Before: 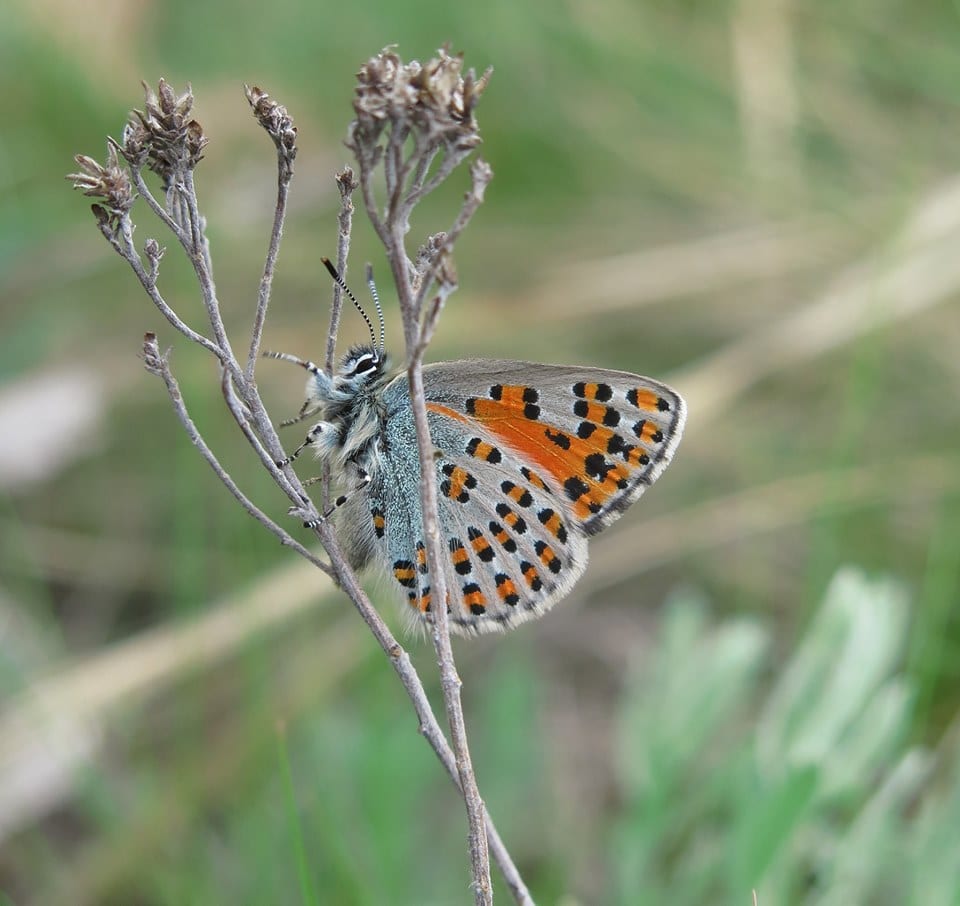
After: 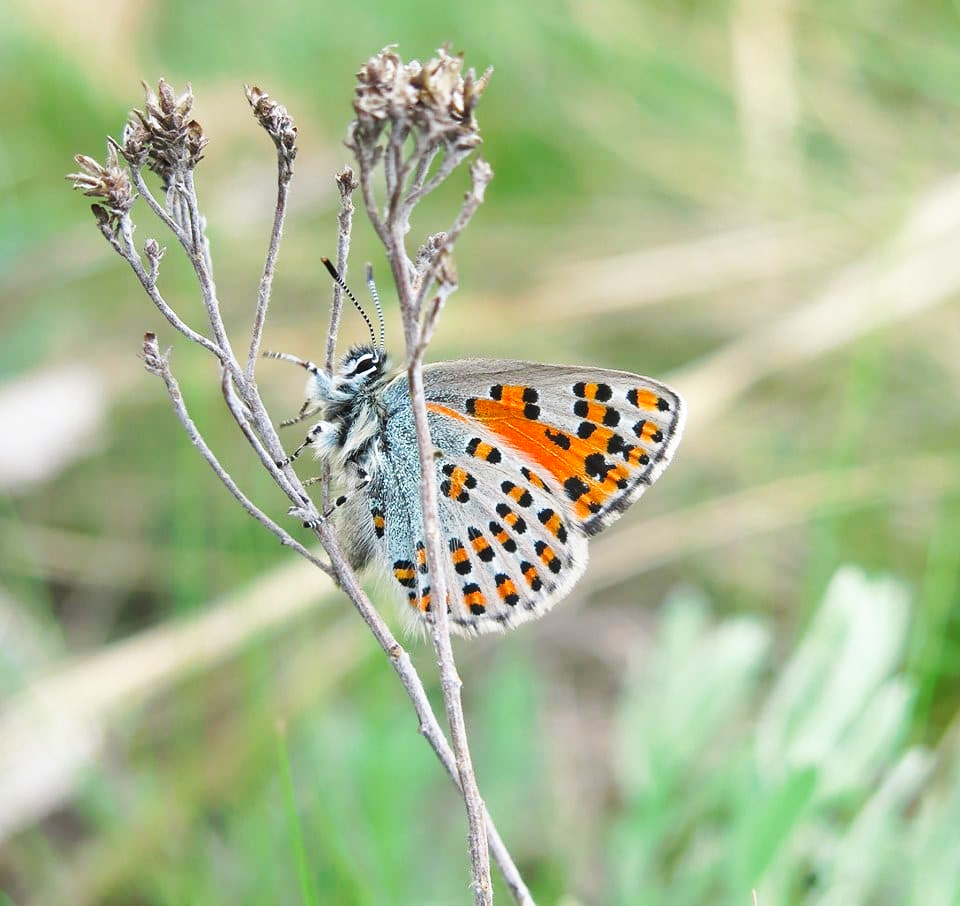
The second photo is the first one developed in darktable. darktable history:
tone curve: curves: ch0 [(0, 0) (0.003, 0.011) (0.011, 0.02) (0.025, 0.032) (0.044, 0.046) (0.069, 0.071) (0.1, 0.107) (0.136, 0.144) (0.177, 0.189) (0.224, 0.244) (0.277, 0.309) (0.335, 0.398) (0.399, 0.477) (0.468, 0.583) (0.543, 0.675) (0.623, 0.772) (0.709, 0.855) (0.801, 0.926) (0.898, 0.979) (1, 1)], preserve colors none
contrast brightness saturation: contrast 0.1, brightness 0.03, saturation 0.09
